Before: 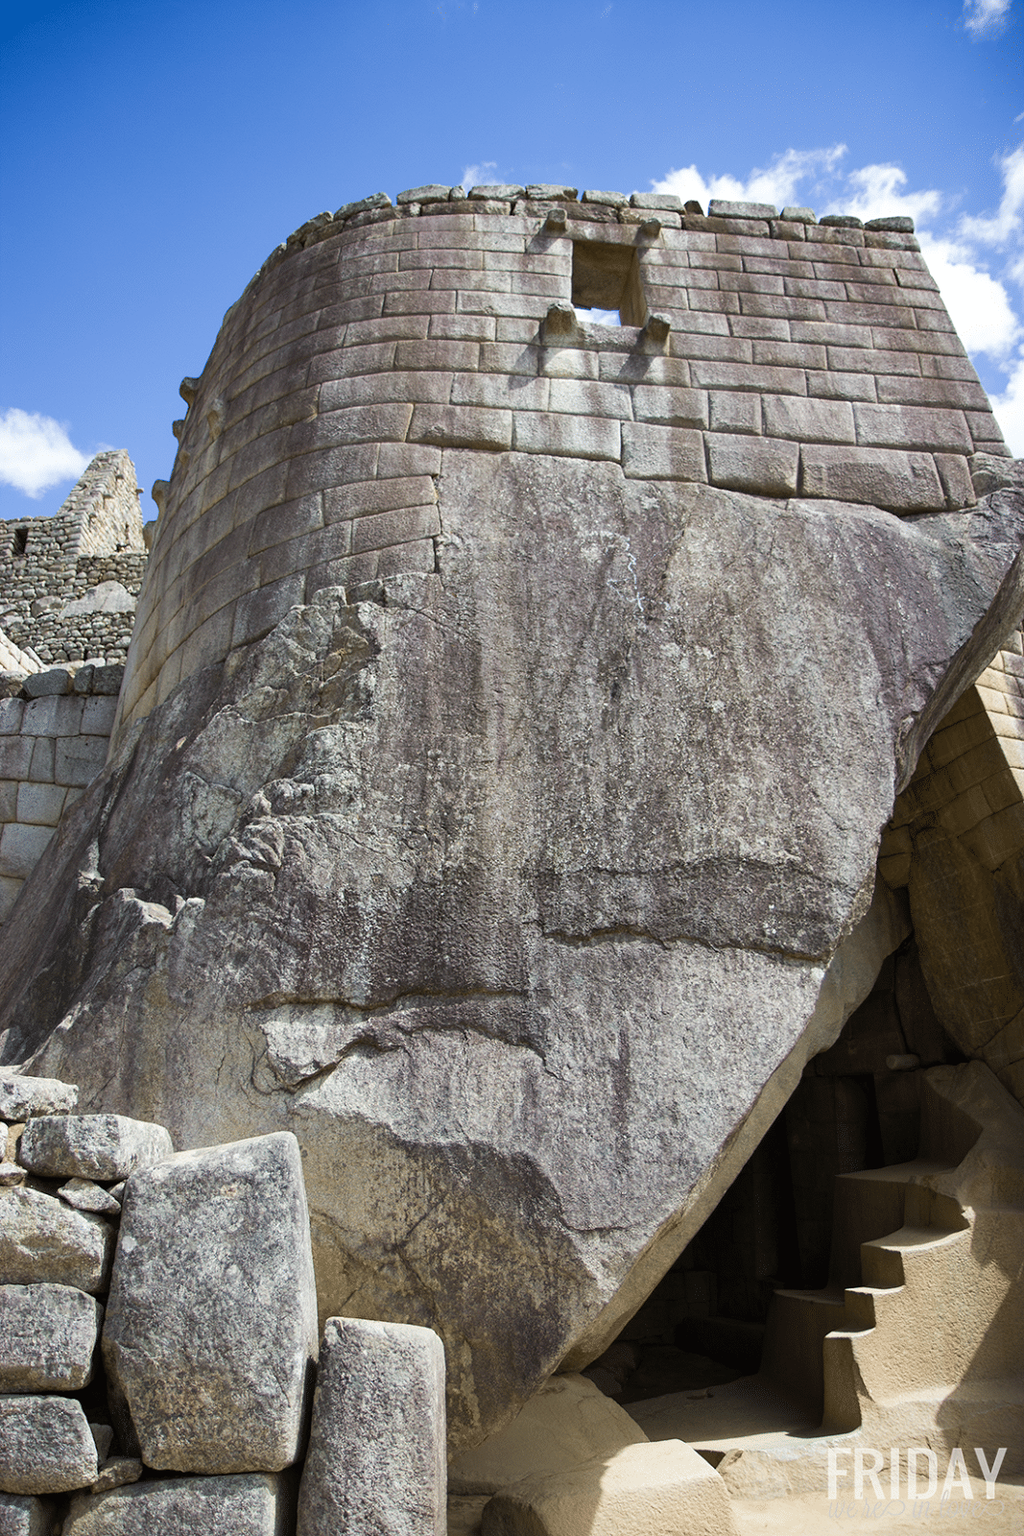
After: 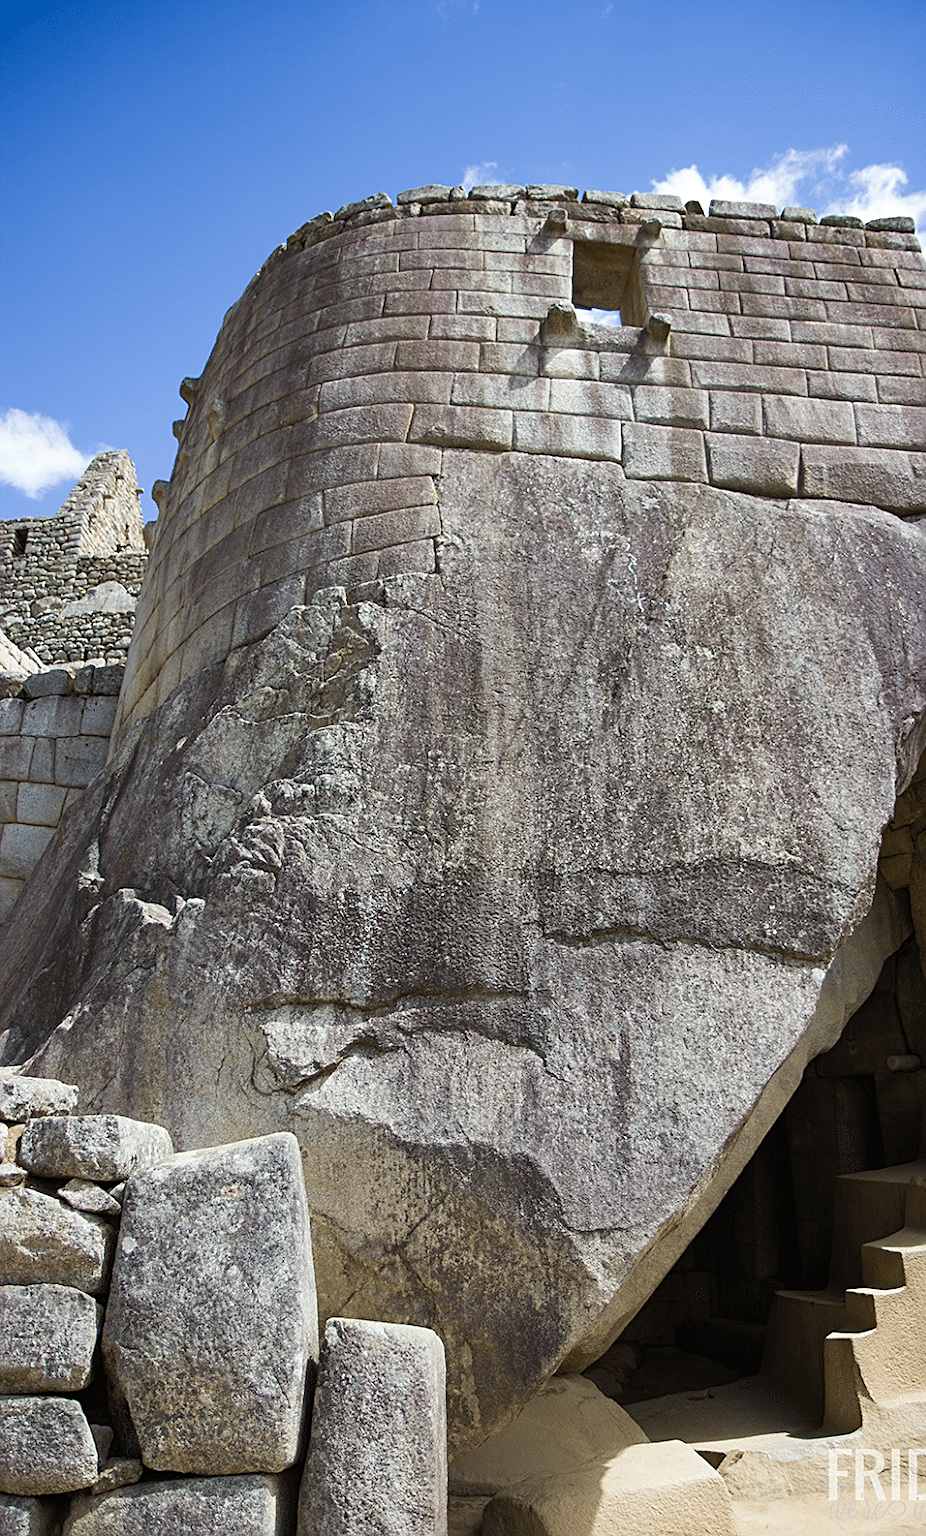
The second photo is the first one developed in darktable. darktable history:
crop: right 9.509%, bottom 0.031%
sharpen: on, module defaults
